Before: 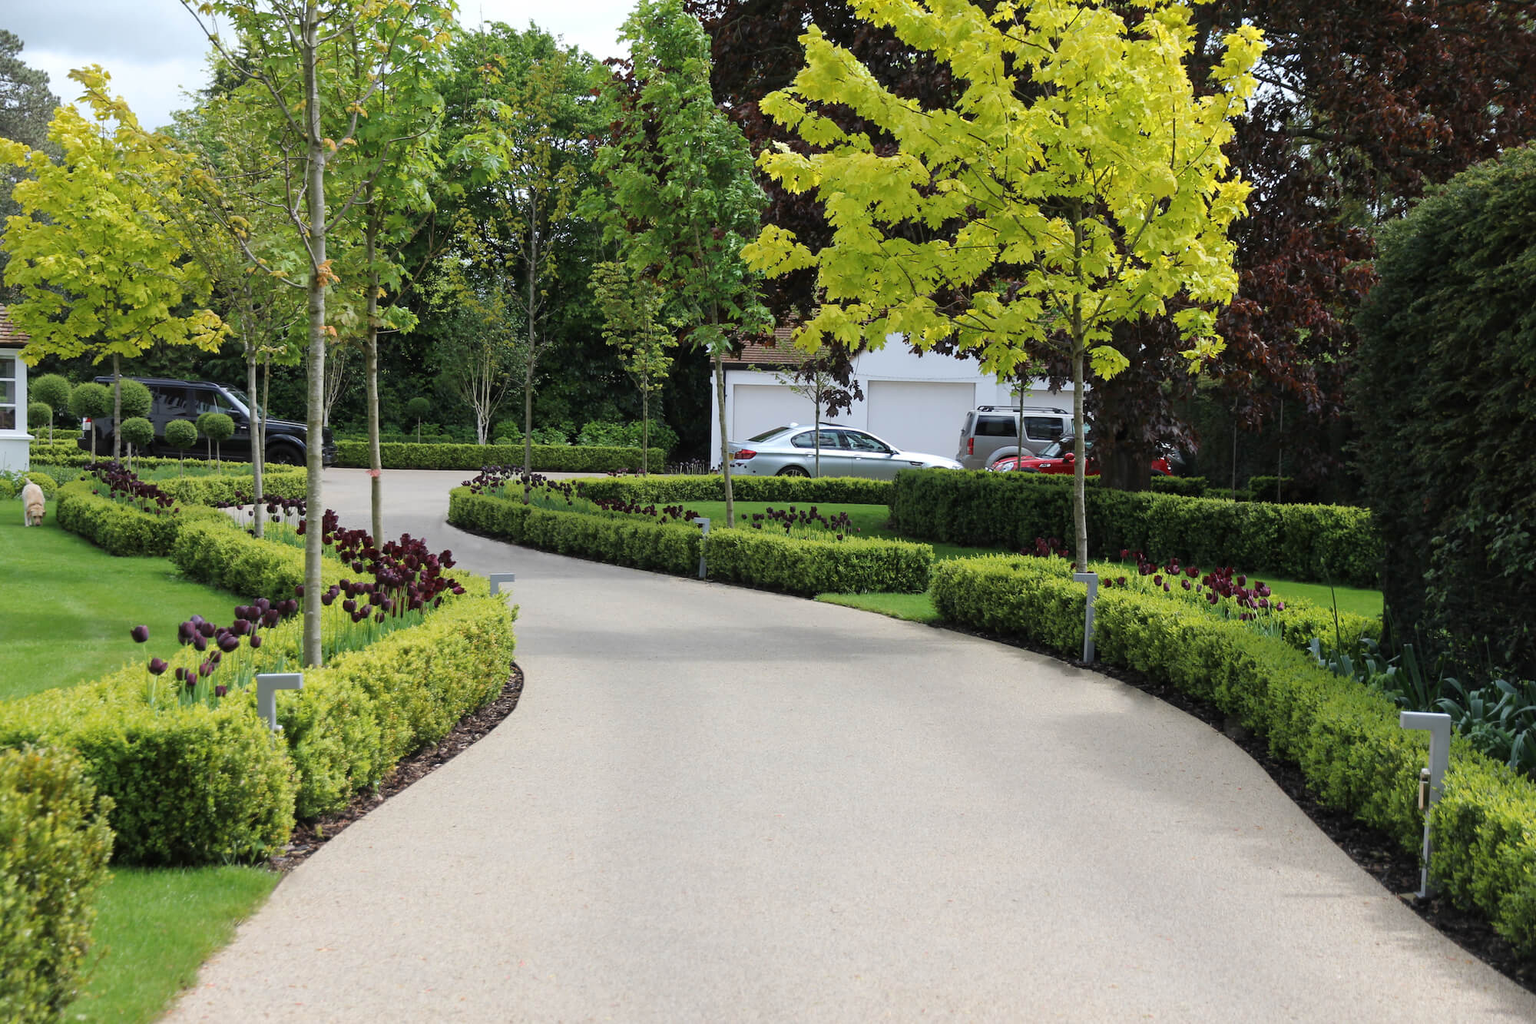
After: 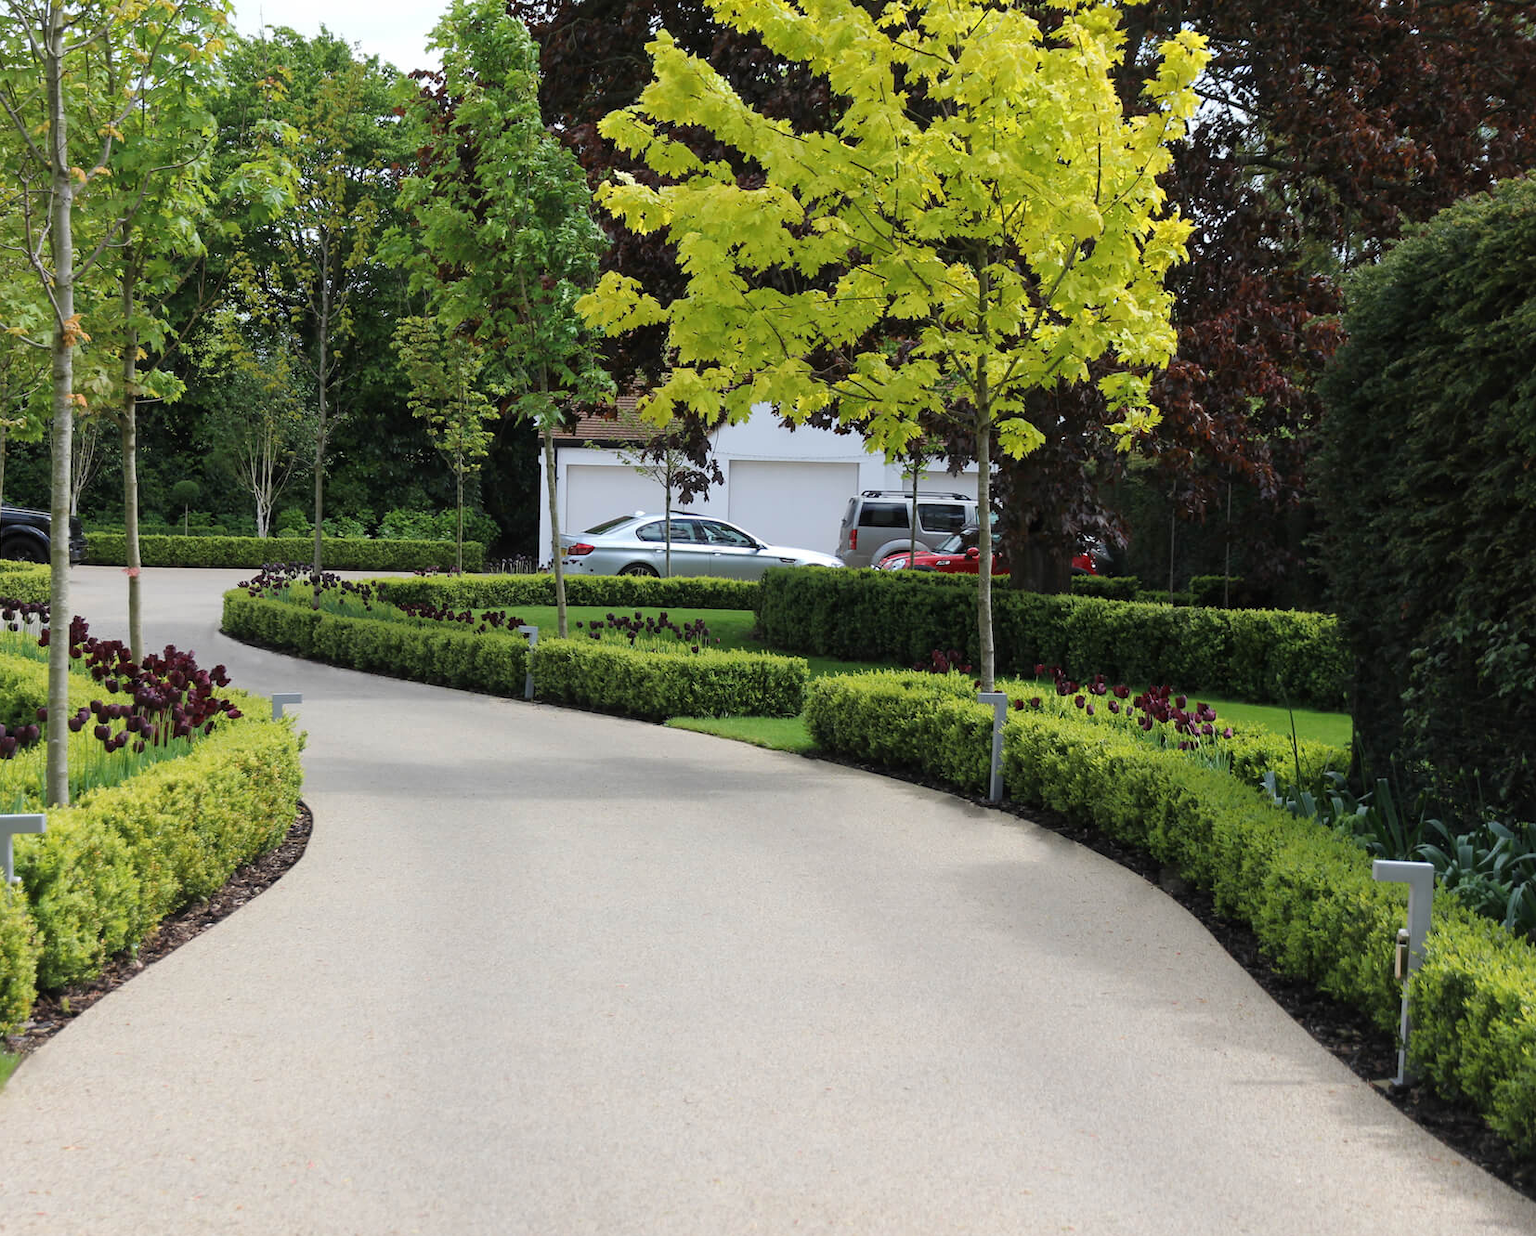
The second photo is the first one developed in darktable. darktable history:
crop: left 17.255%, bottom 0.044%
